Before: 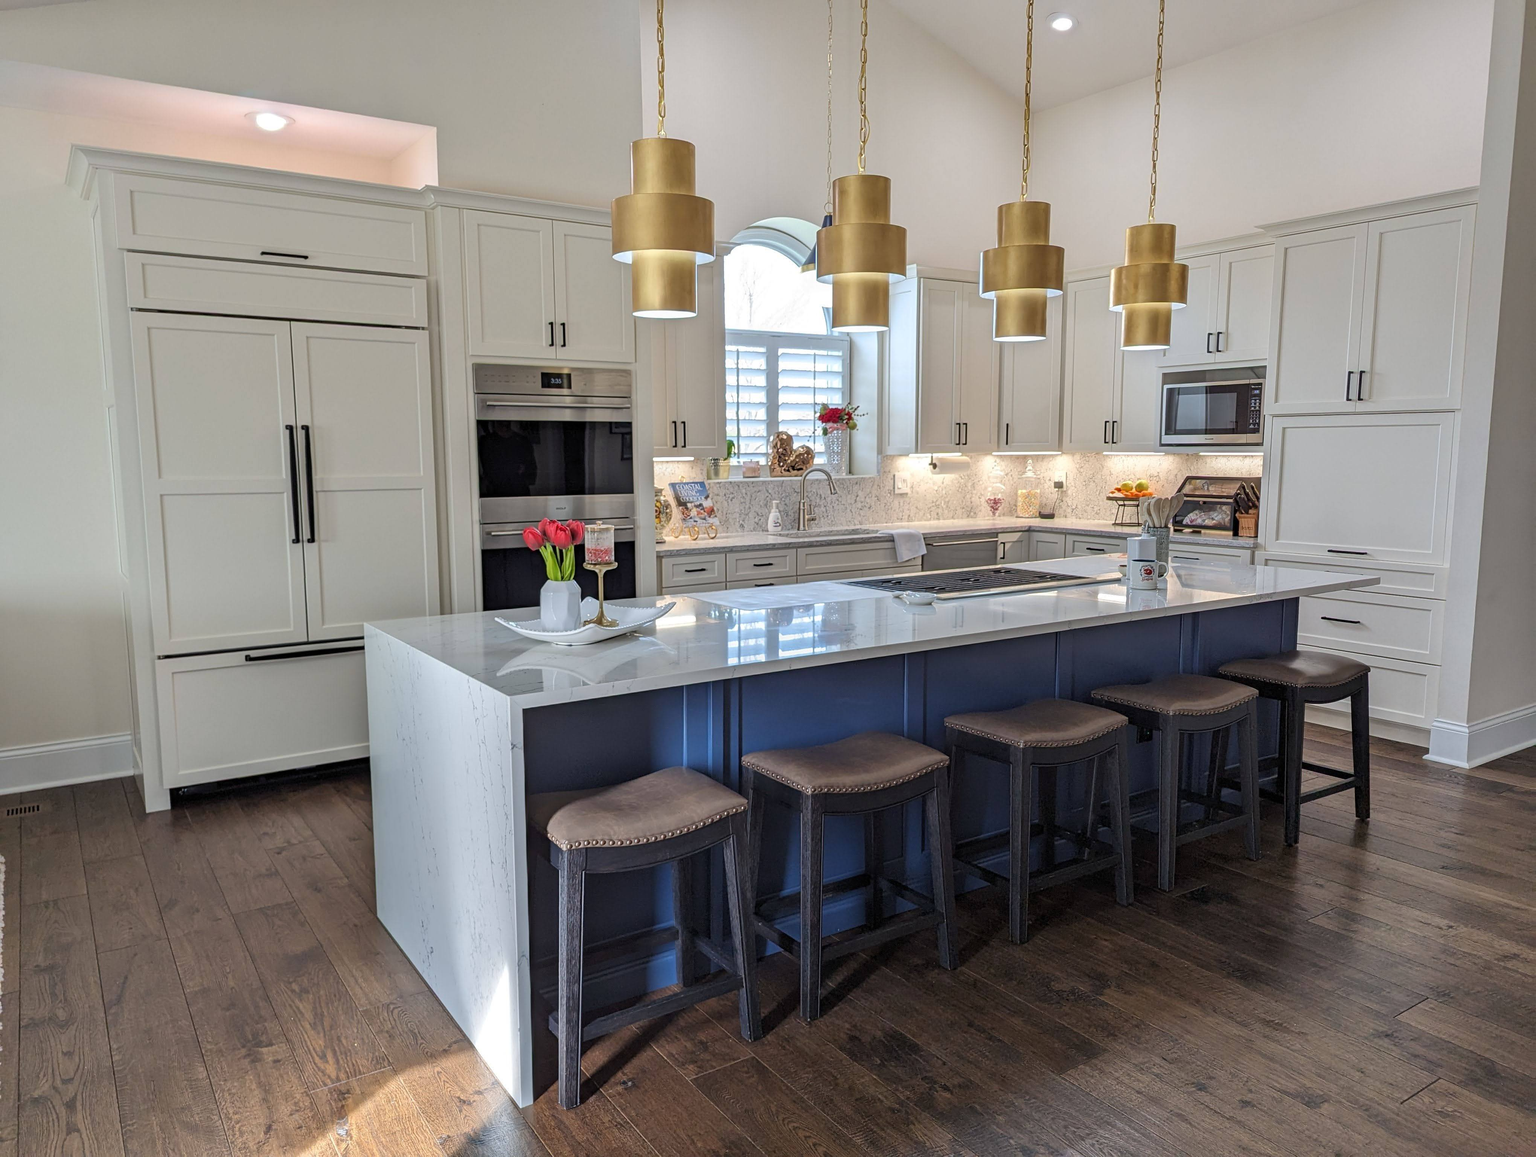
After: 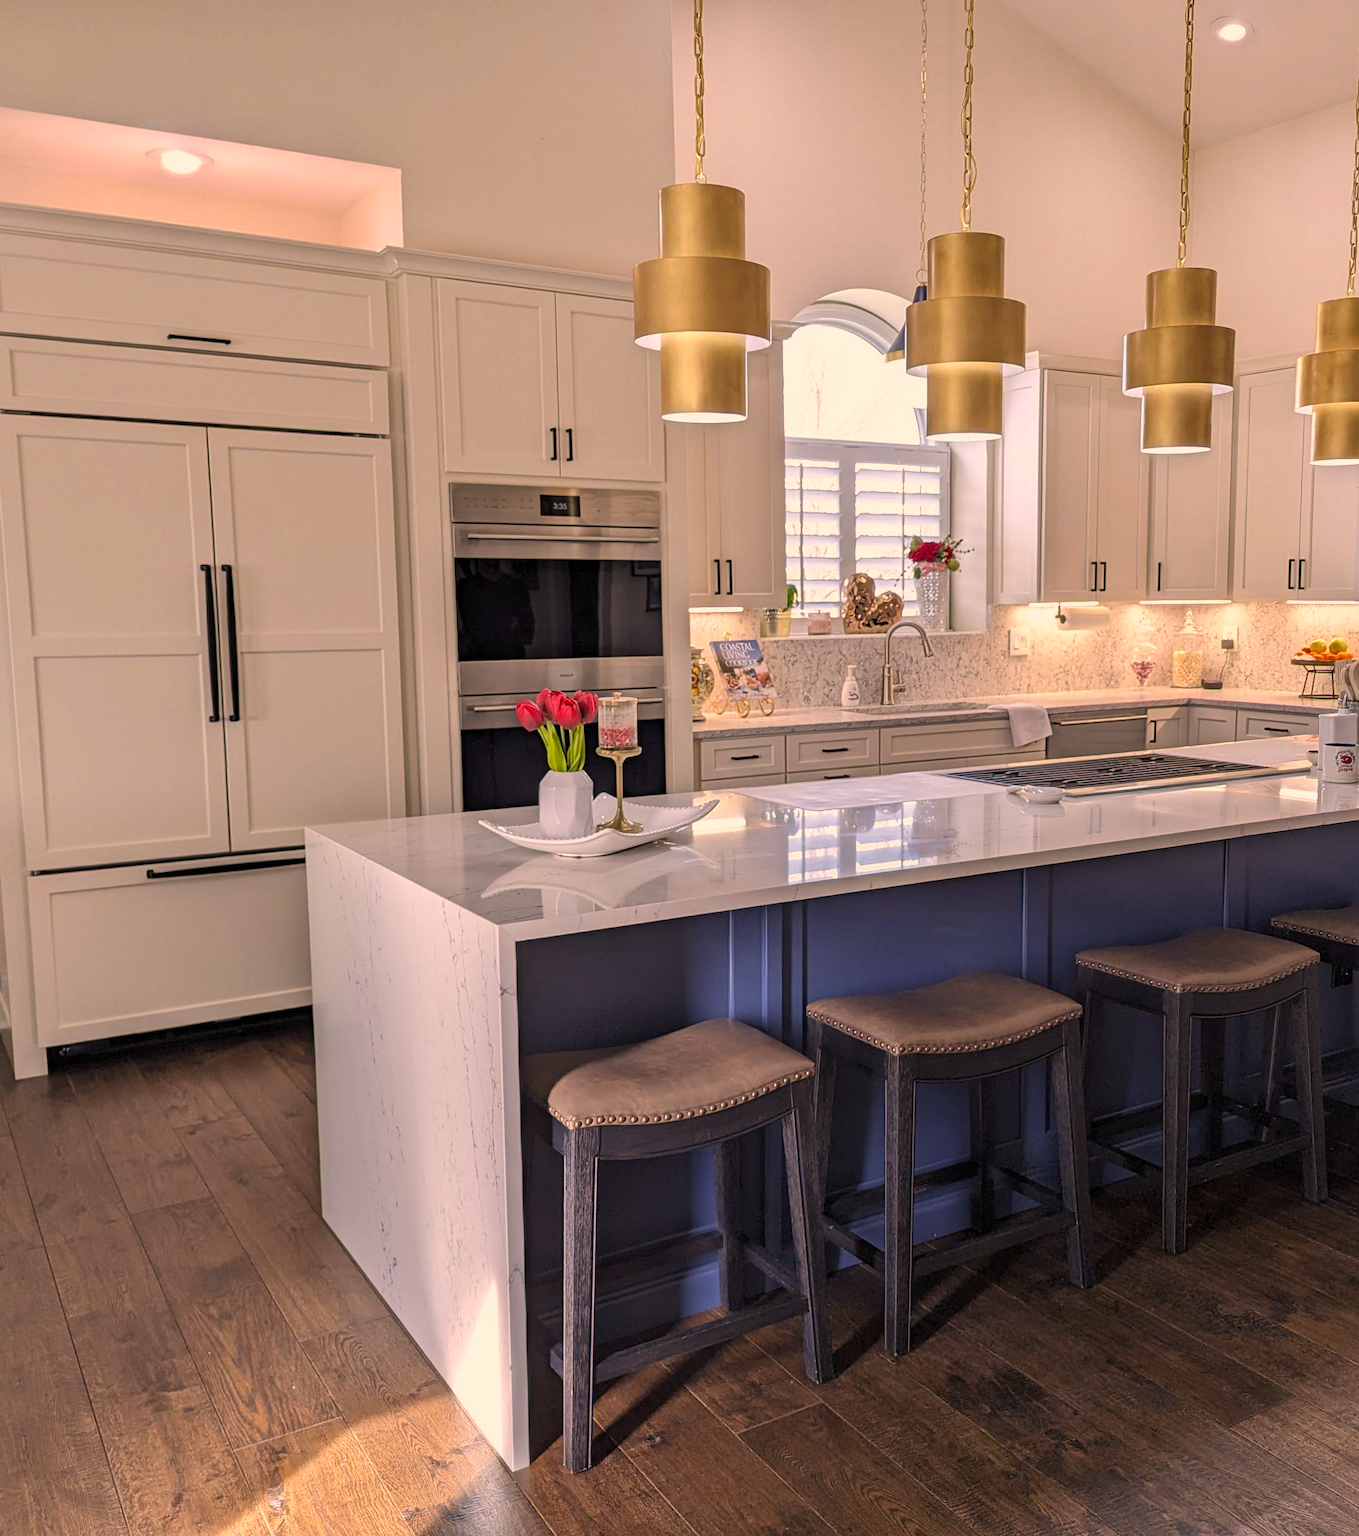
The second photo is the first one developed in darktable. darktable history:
crop and rotate: left 8.786%, right 24.548%
color correction: highlights a* 17.88, highlights b* 18.79
